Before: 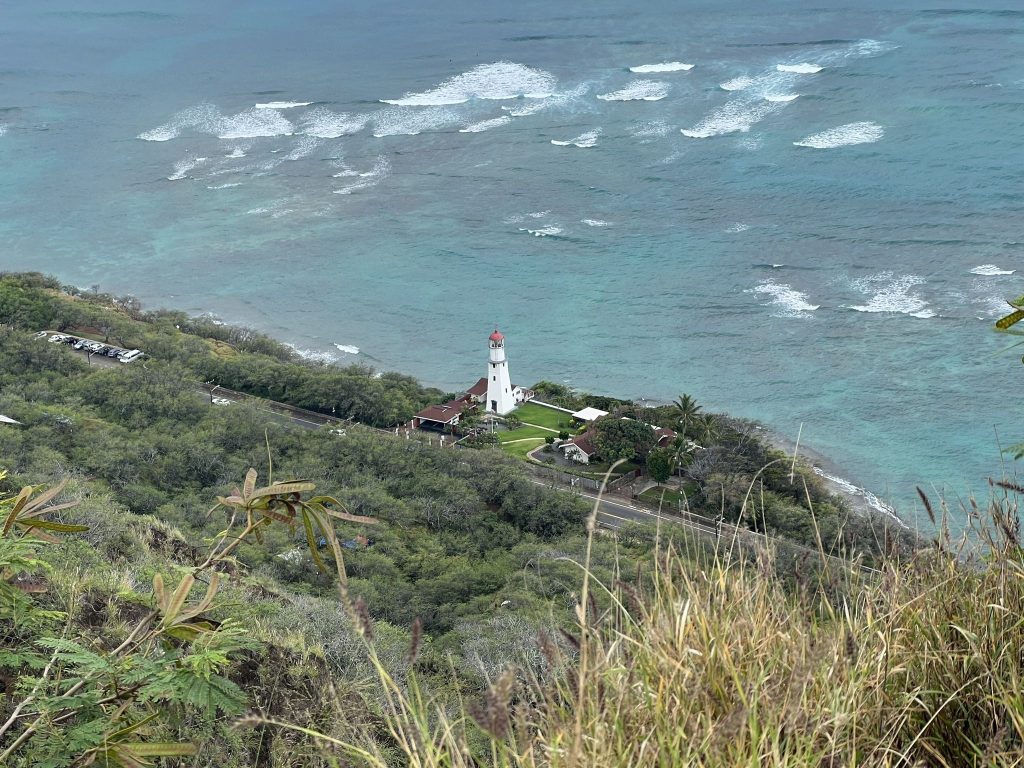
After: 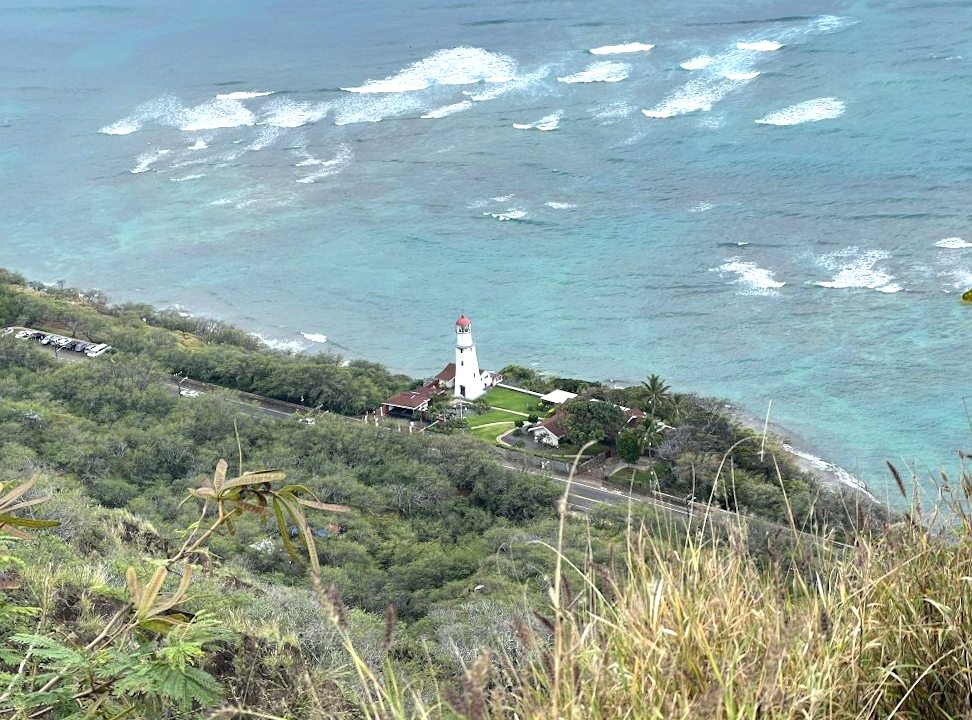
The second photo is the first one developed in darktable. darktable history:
rotate and perspective: rotation -1.42°, crop left 0.016, crop right 0.984, crop top 0.035, crop bottom 0.965
crop and rotate: left 2.536%, right 1.107%, bottom 2.246%
exposure: exposure 0.566 EV, compensate highlight preservation false
